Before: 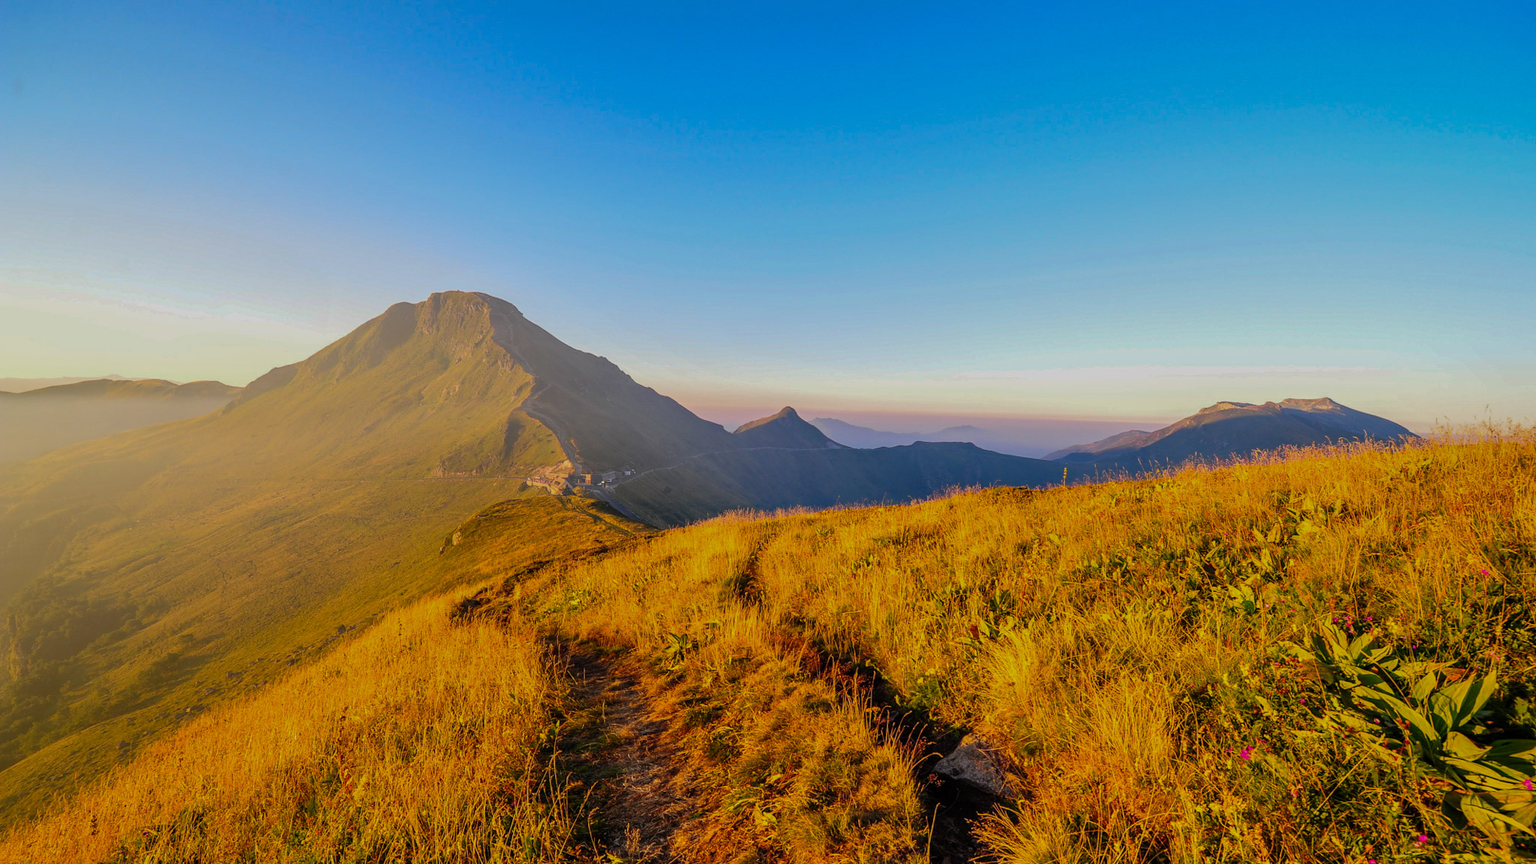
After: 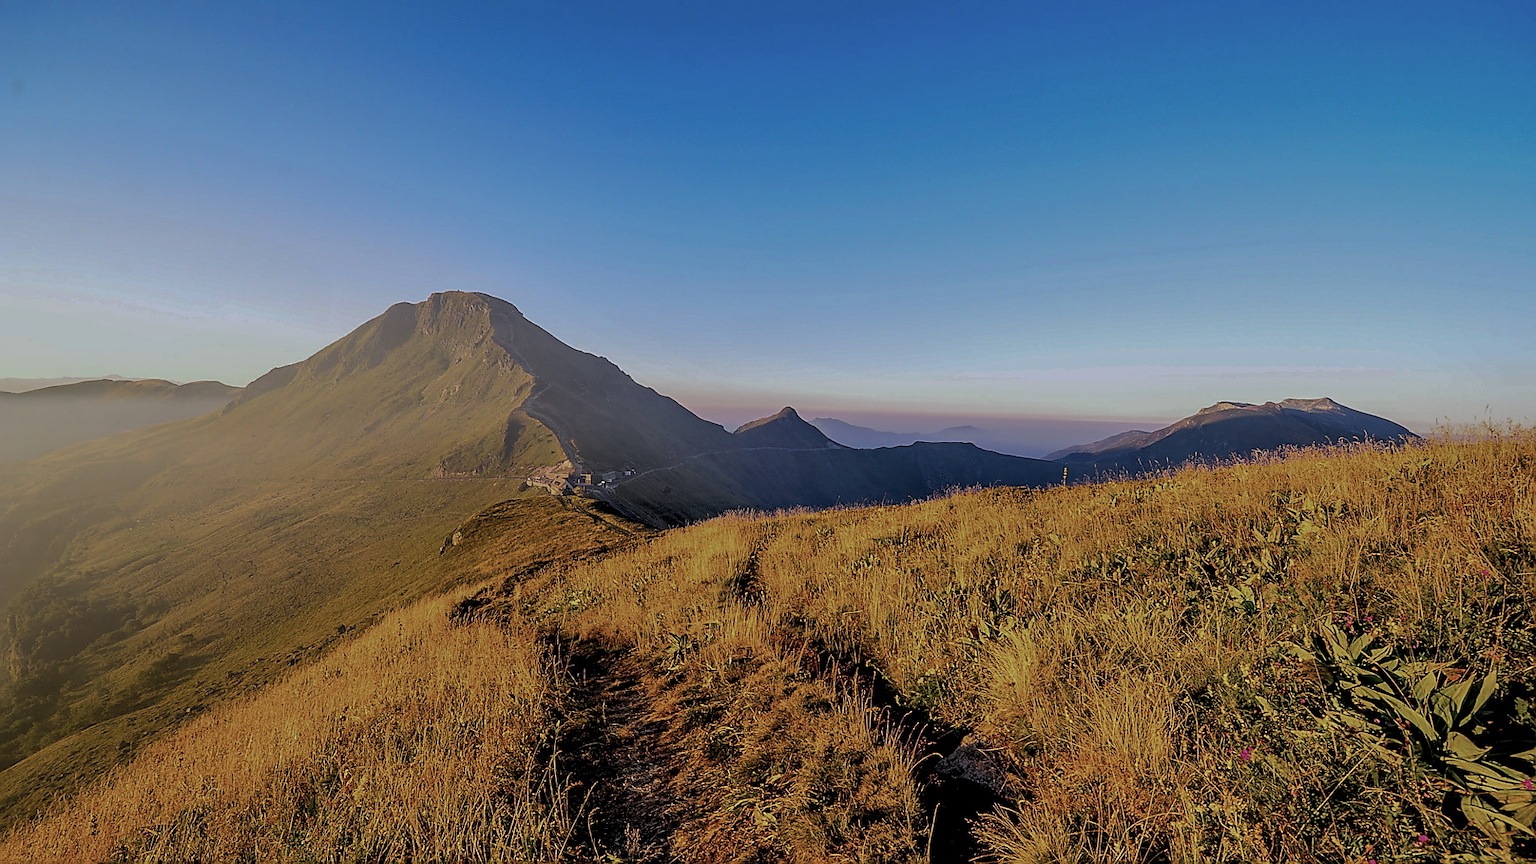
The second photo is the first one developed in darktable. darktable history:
exposure: exposure -0.469 EV, compensate highlight preservation false
color calibration: illuminant as shot in camera, x 0.37, y 0.382, temperature 4313.67 K
base curve: curves: ch0 [(0.017, 0) (0.425, 0.441) (0.844, 0.933) (1, 1)]
contrast brightness saturation: contrast 0.064, brightness -0.011, saturation -0.223
sharpen: radius 1.395, amount 1.25, threshold 0.635
